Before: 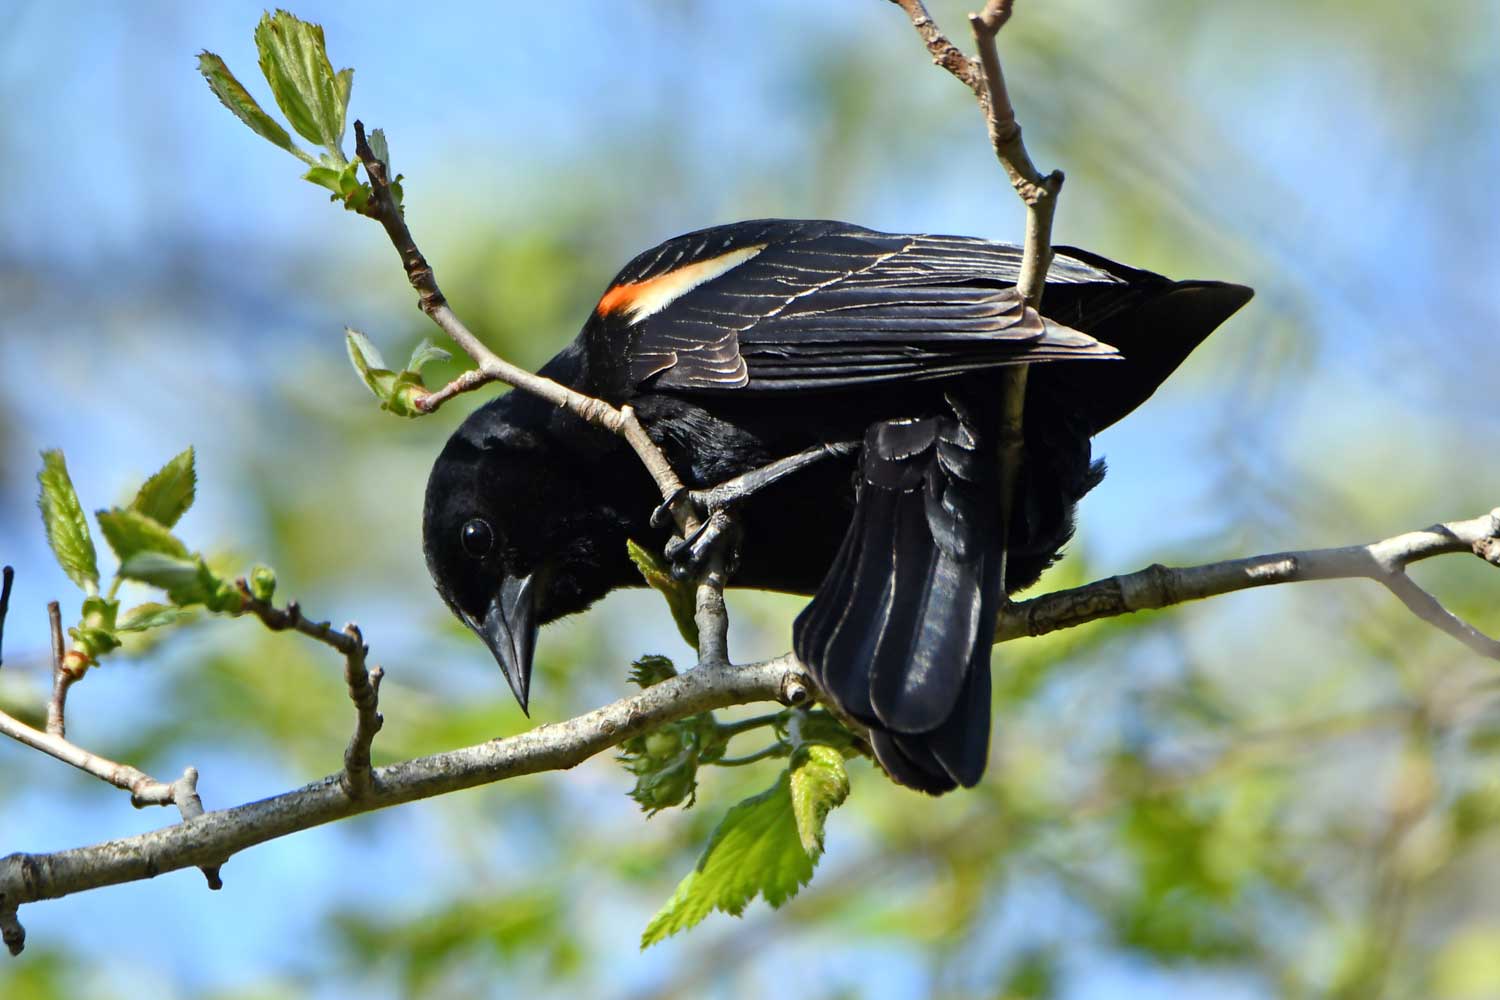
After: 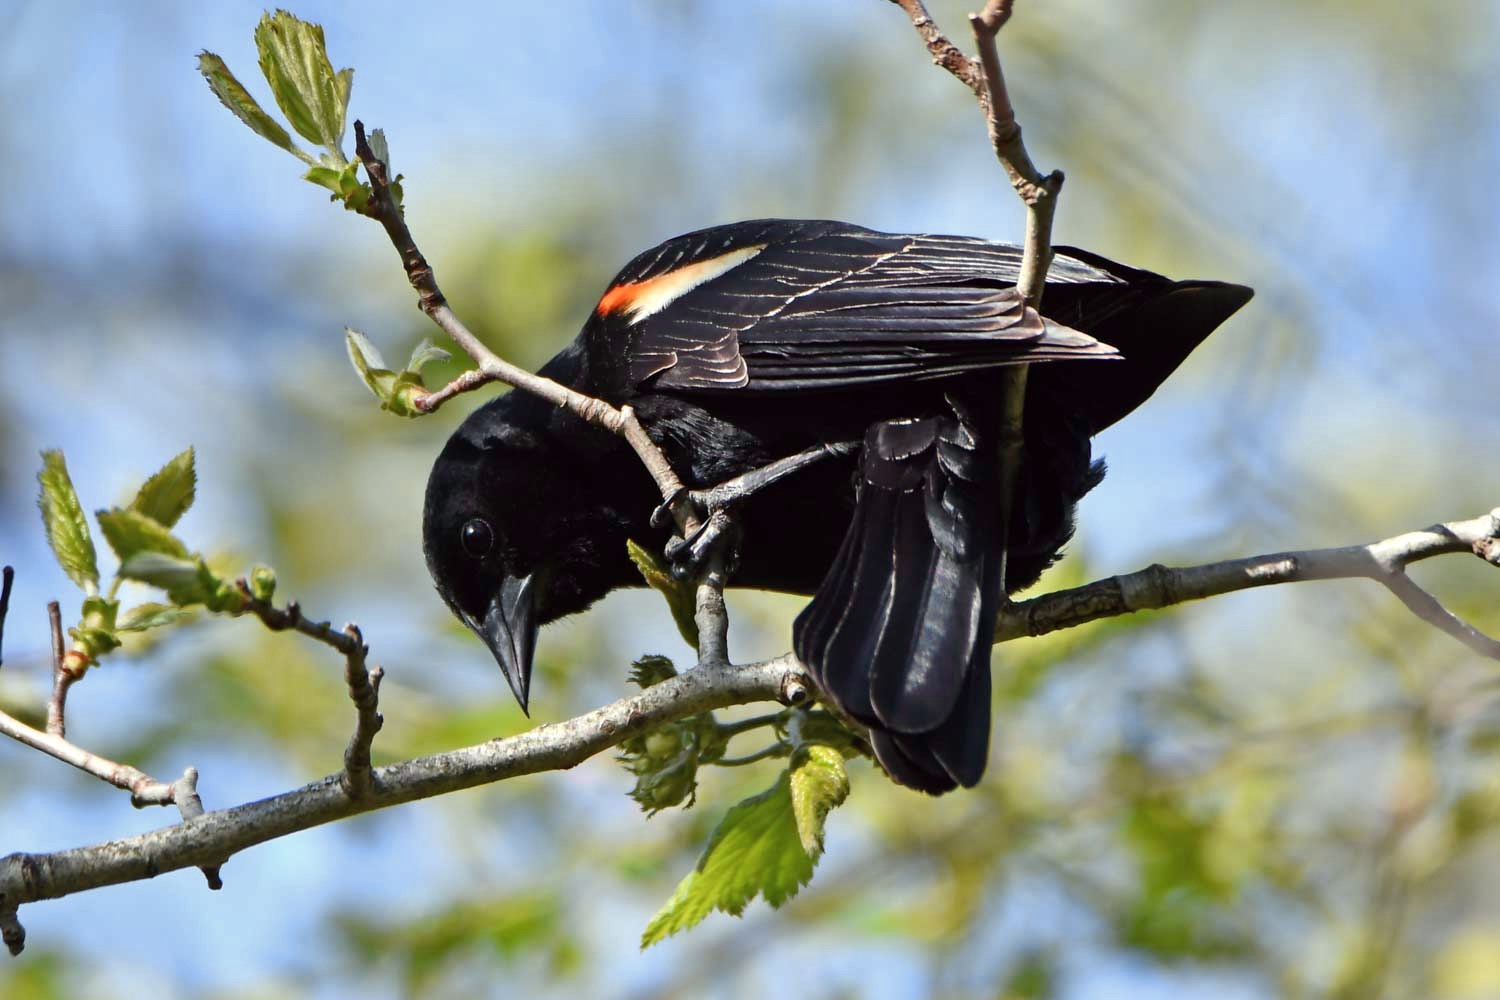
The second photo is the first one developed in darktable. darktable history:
tone curve: curves: ch0 [(0, 0) (0.253, 0.237) (1, 1)]; ch1 [(0, 0) (0.401, 0.42) (0.442, 0.47) (0.491, 0.495) (0.511, 0.523) (0.557, 0.565) (0.66, 0.683) (1, 1)]; ch2 [(0, 0) (0.394, 0.413) (0.5, 0.5) (0.578, 0.568) (1, 1)], color space Lab, independent channels, preserve colors none
tone equalizer: edges refinement/feathering 500, mask exposure compensation -1.57 EV, preserve details no
